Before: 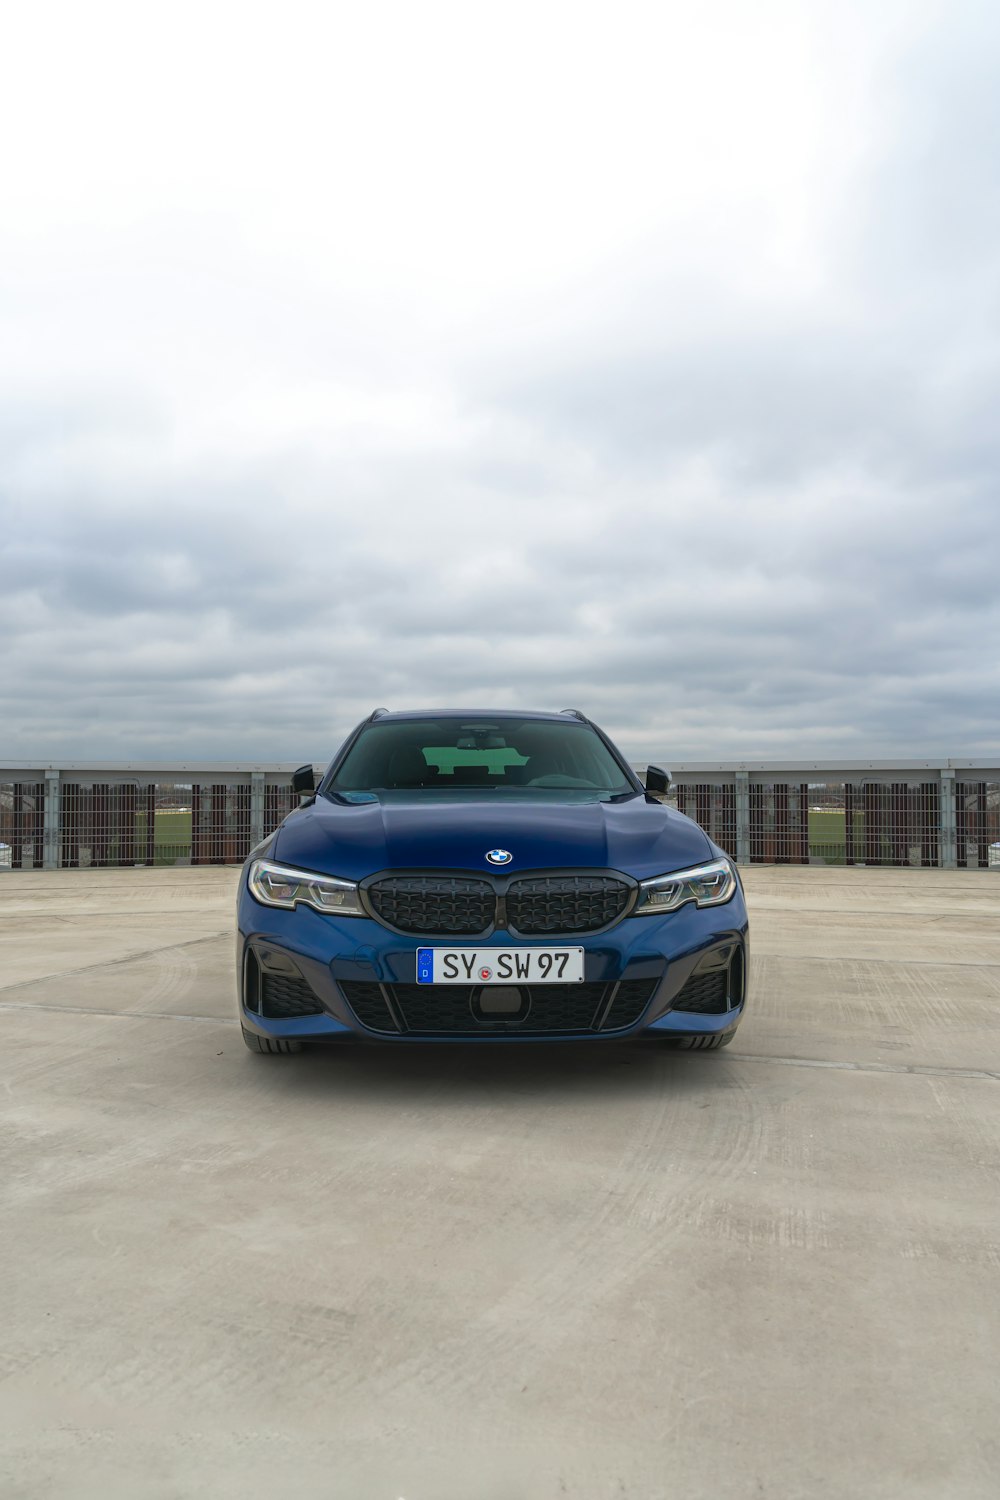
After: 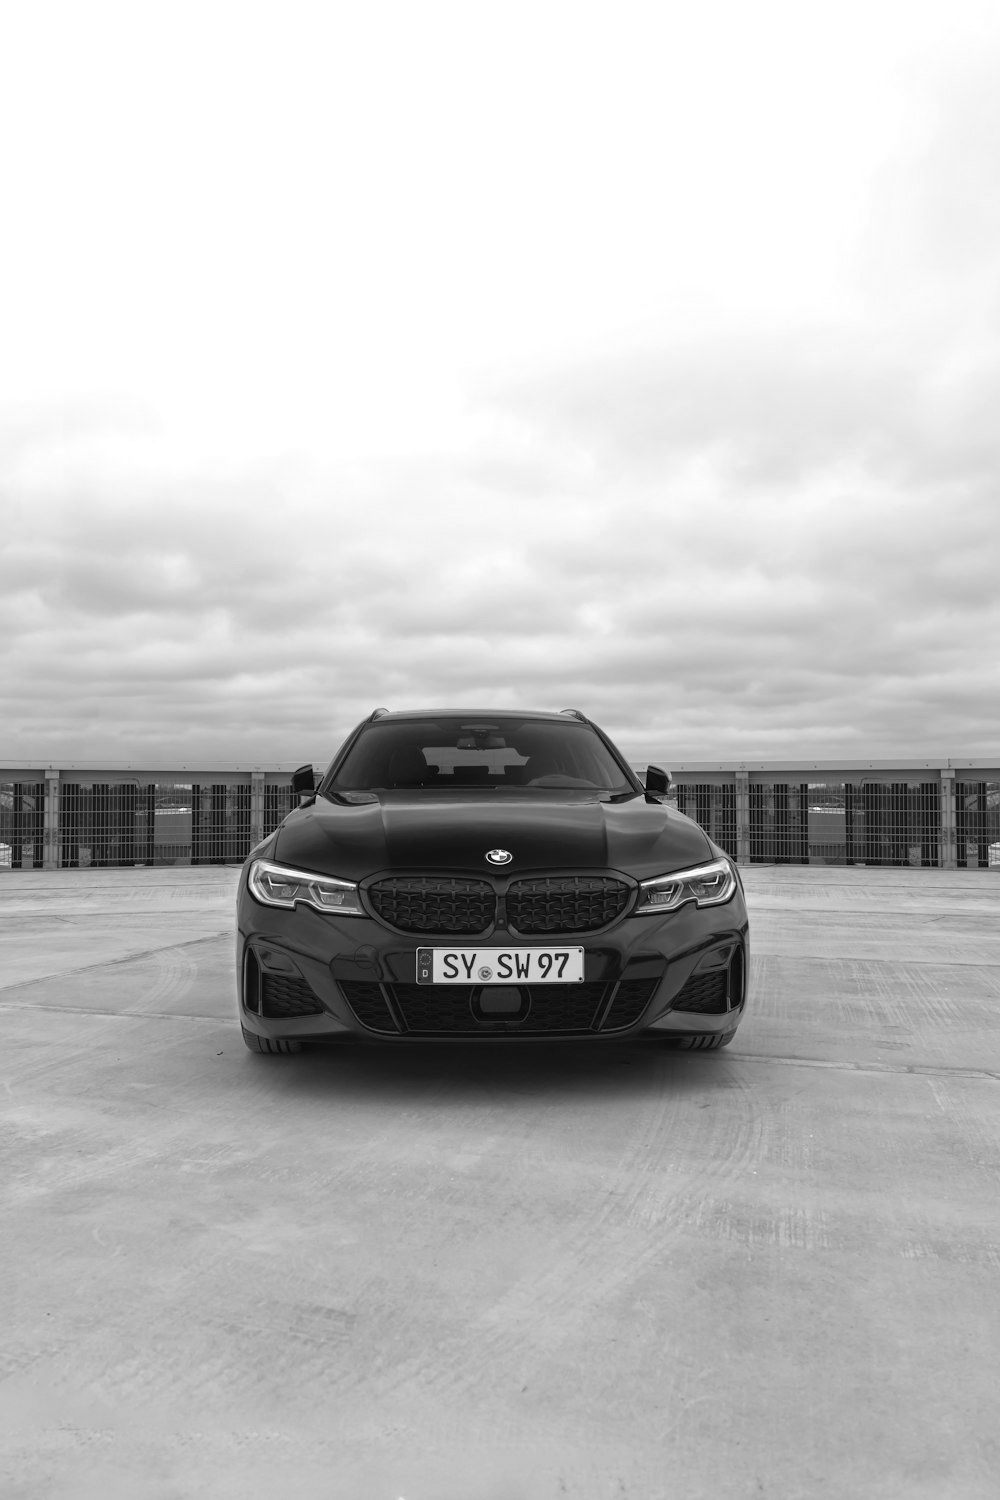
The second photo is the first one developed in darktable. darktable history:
monochrome: a -11.7, b 1.62, size 0.5, highlights 0.38
color correction: highlights a* 1.83, highlights b* 34.02, shadows a* -36.68, shadows b* -5.48
tone equalizer: -8 EV -0.417 EV, -7 EV -0.389 EV, -6 EV -0.333 EV, -5 EV -0.222 EV, -3 EV 0.222 EV, -2 EV 0.333 EV, -1 EV 0.389 EV, +0 EV 0.417 EV, edges refinement/feathering 500, mask exposure compensation -1.57 EV, preserve details no
